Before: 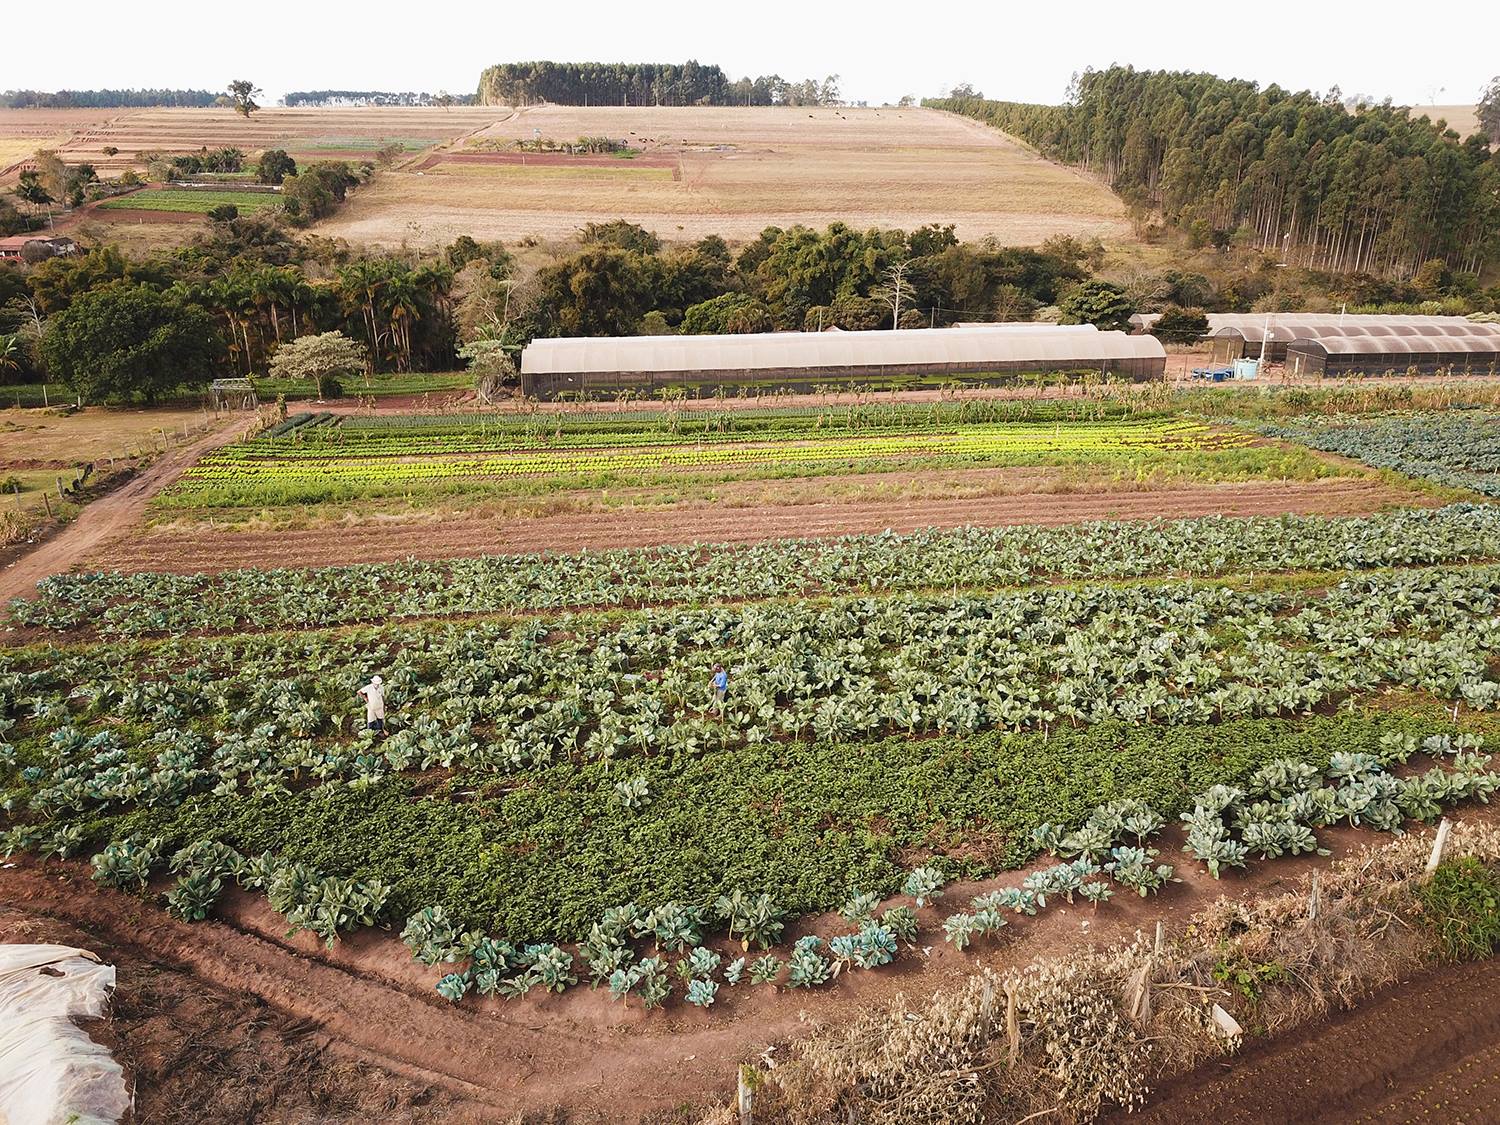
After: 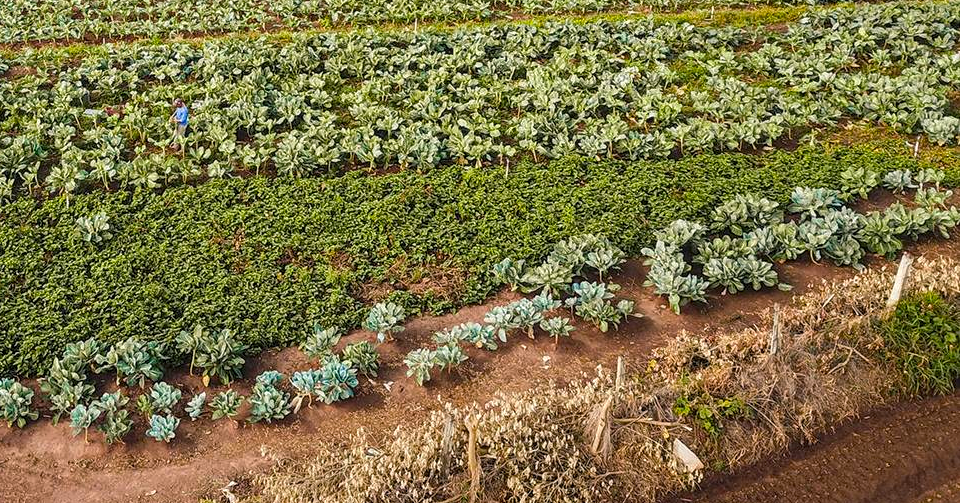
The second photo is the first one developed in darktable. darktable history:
local contrast: detail 130%
color balance rgb: shadows lift › chroma 2.049%, shadows lift › hue 222.55°, perceptual saturation grading › global saturation 30.705%
crop and rotate: left 35.985%, top 50.283%, bottom 4.971%
